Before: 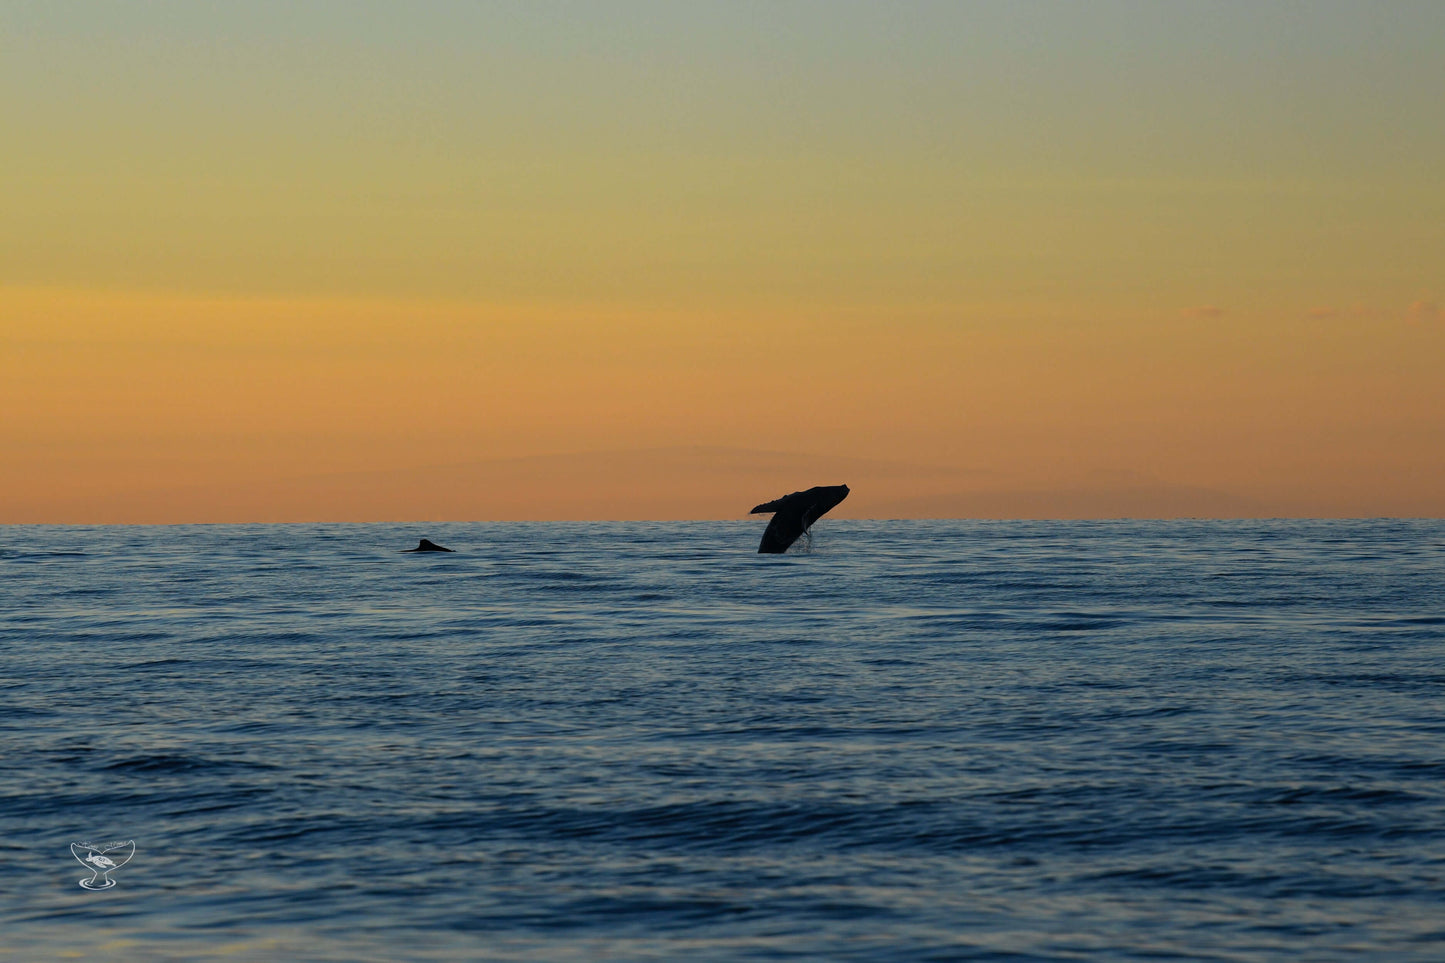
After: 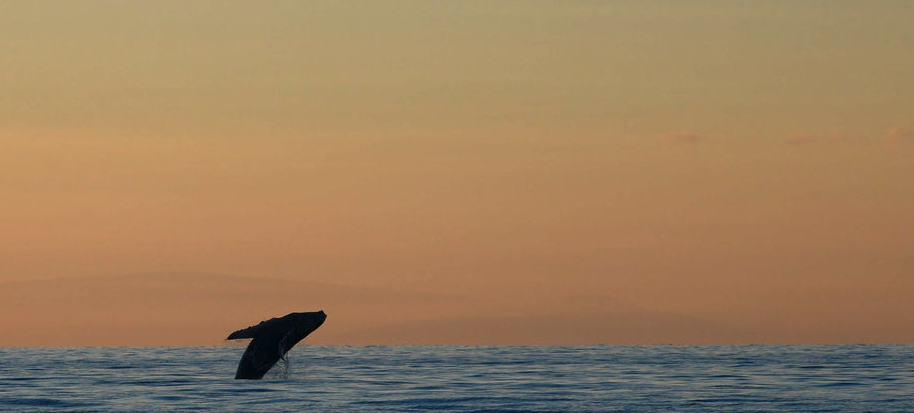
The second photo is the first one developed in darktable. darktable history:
crop: left 36.198%, top 18.159%, right 0.529%, bottom 38.912%
color balance rgb: highlights gain › chroma 3.075%, highlights gain › hue 60.22°, linear chroma grading › shadows -7.103%, linear chroma grading › highlights -6.207%, linear chroma grading › global chroma -10.066%, linear chroma grading › mid-tones -7.788%, perceptual saturation grading › global saturation 20%, perceptual saturation grading › highlights -49.854%, perceptual saturation grading › shadows 25.137%, perceptual brilliance grading › global brilliance -17.351%, perceptual brilliance grading › highlights 28.233%, contrast -19.645%
